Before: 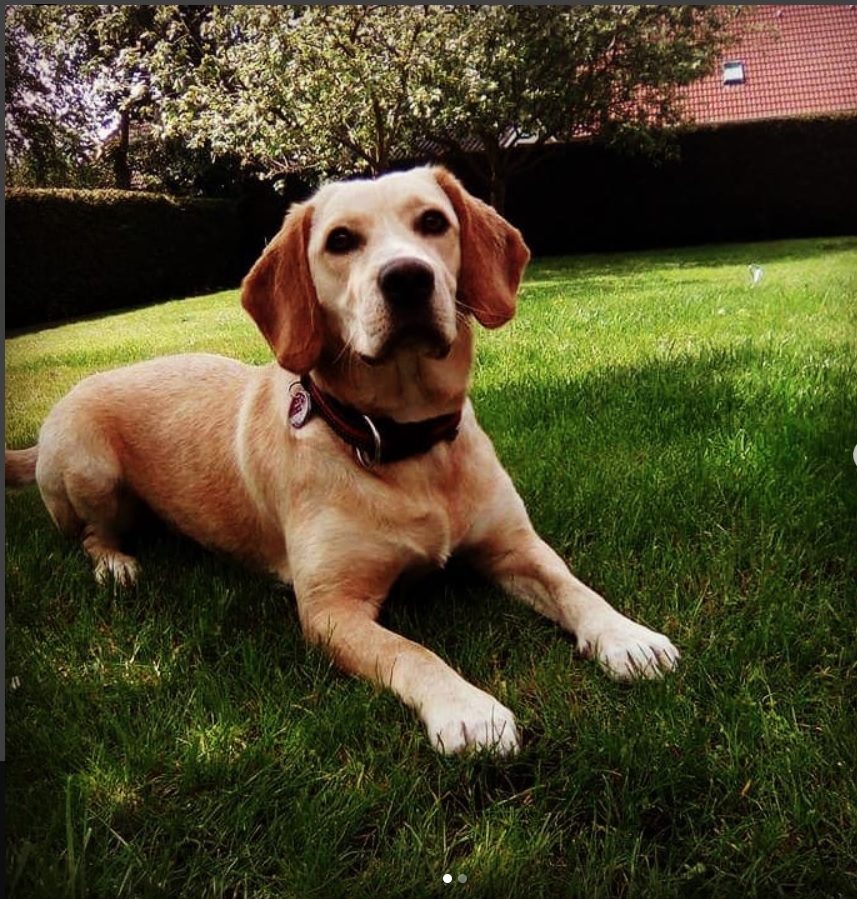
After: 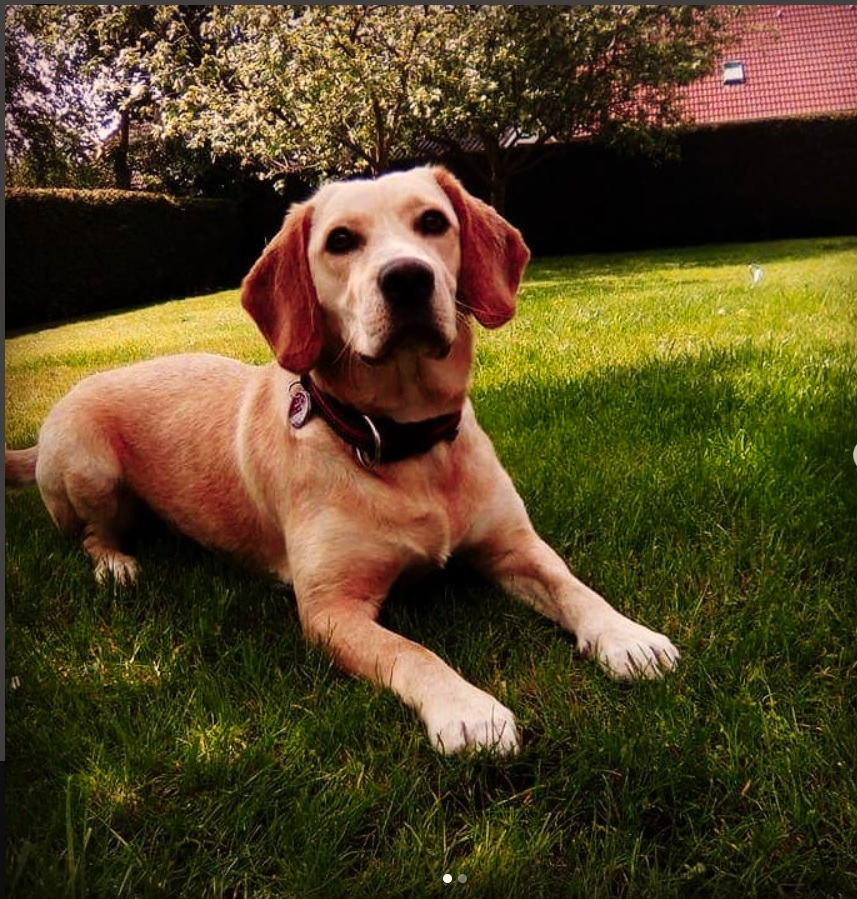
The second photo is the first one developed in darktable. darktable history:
color correction: highlights a* 5.9, highlights b* 4.69
color zones: curves: ch1 [(0.239, 0.552) (0.75, 0.5)]; ch2 [(0.25, 0.462) (0.749, 0.457)]
